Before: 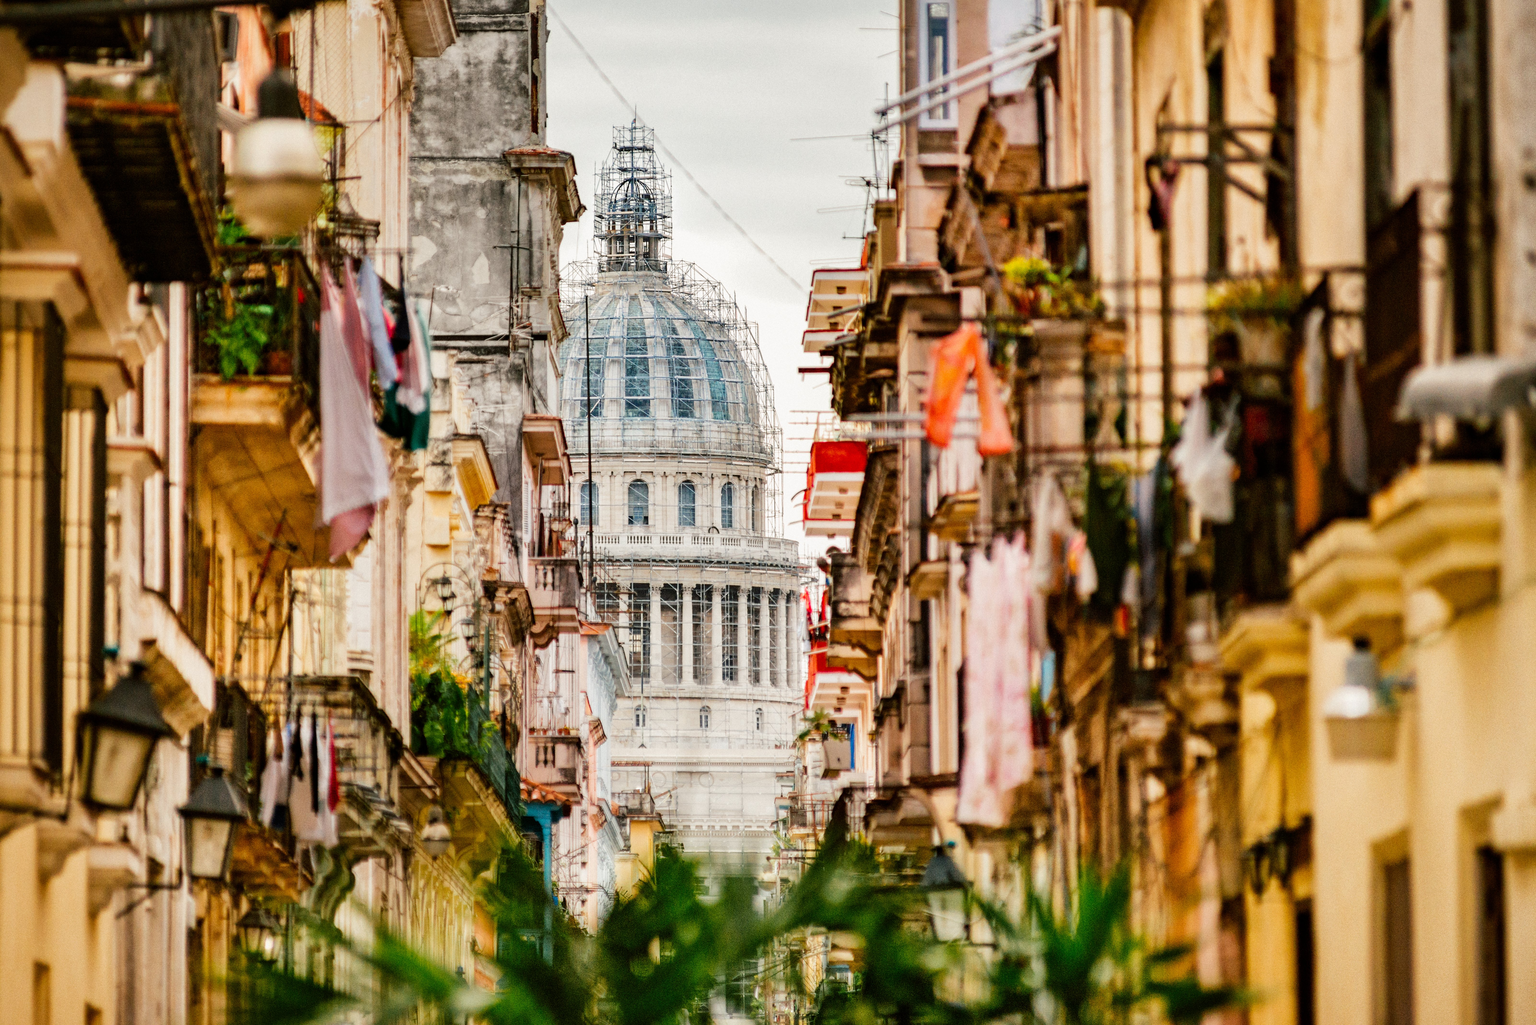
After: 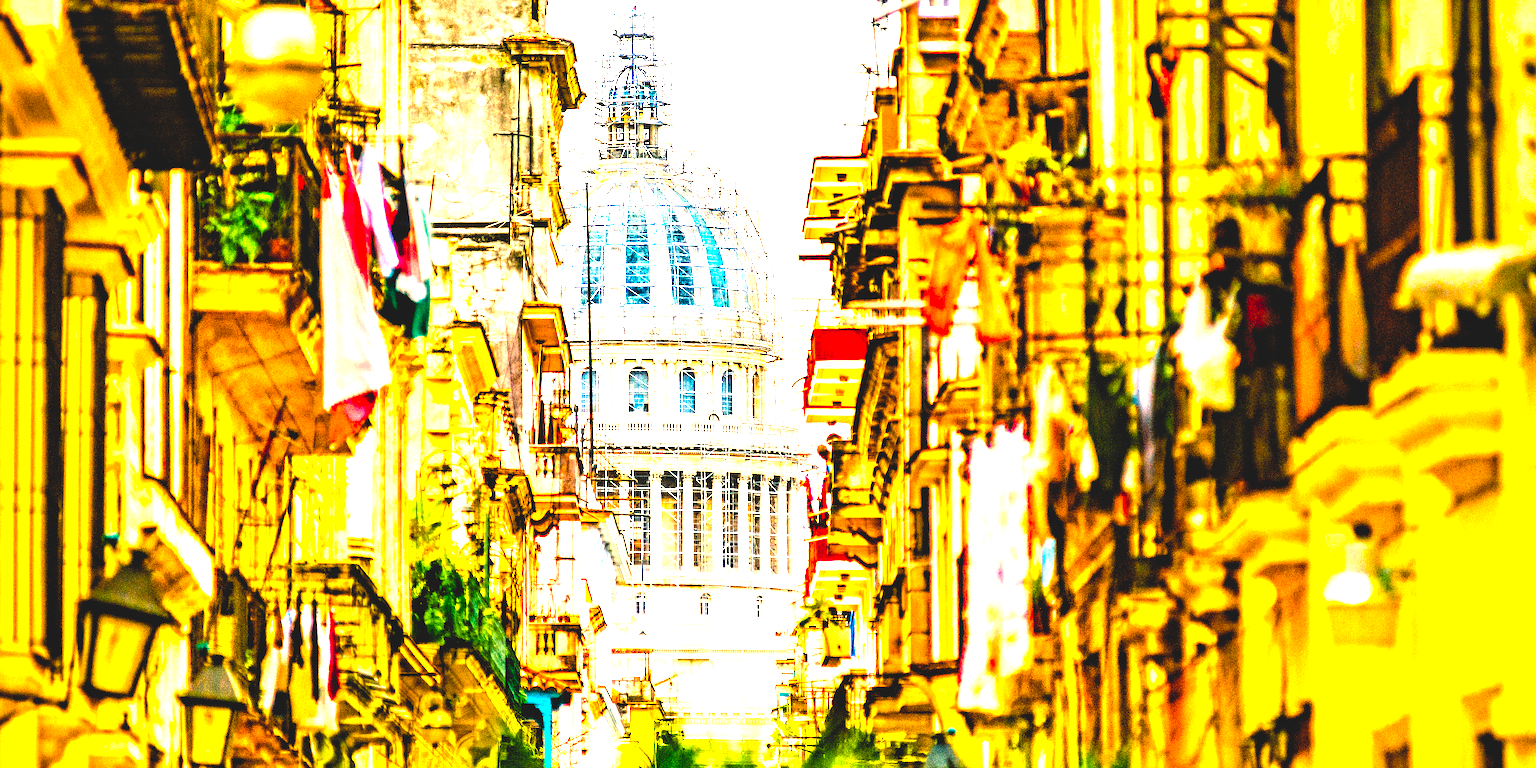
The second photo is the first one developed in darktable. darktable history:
sharpen: amount 0.563
color balance rgb: highlights gain › chroma 1.665%, highlights gain › hue 56.41°, perceptual saturation grading › global saturation 64.079%, perceptual saturation grading › highlights 58.944%, perceptual saturation grading › mid-tones 49.699%, perceptual saturation grading › shadows 49.892%, global vibrance 20%
crop: top 11.06%, bottom 13.922%
levels: black 0.072%, levels [0, 0.281, 0.562]
contrast brightness saturation: contrast -0.097, brightness 0.042, saturation 0.077
contrast equalizer: y [[0.511, 0.558, 0.631, 0.632, 0.559, 0.512], [0.5 ×6], [0.507, 0.559, 0.627, 0.644, 0.647, 0.647], [0 ×6], [0 ×6]]
